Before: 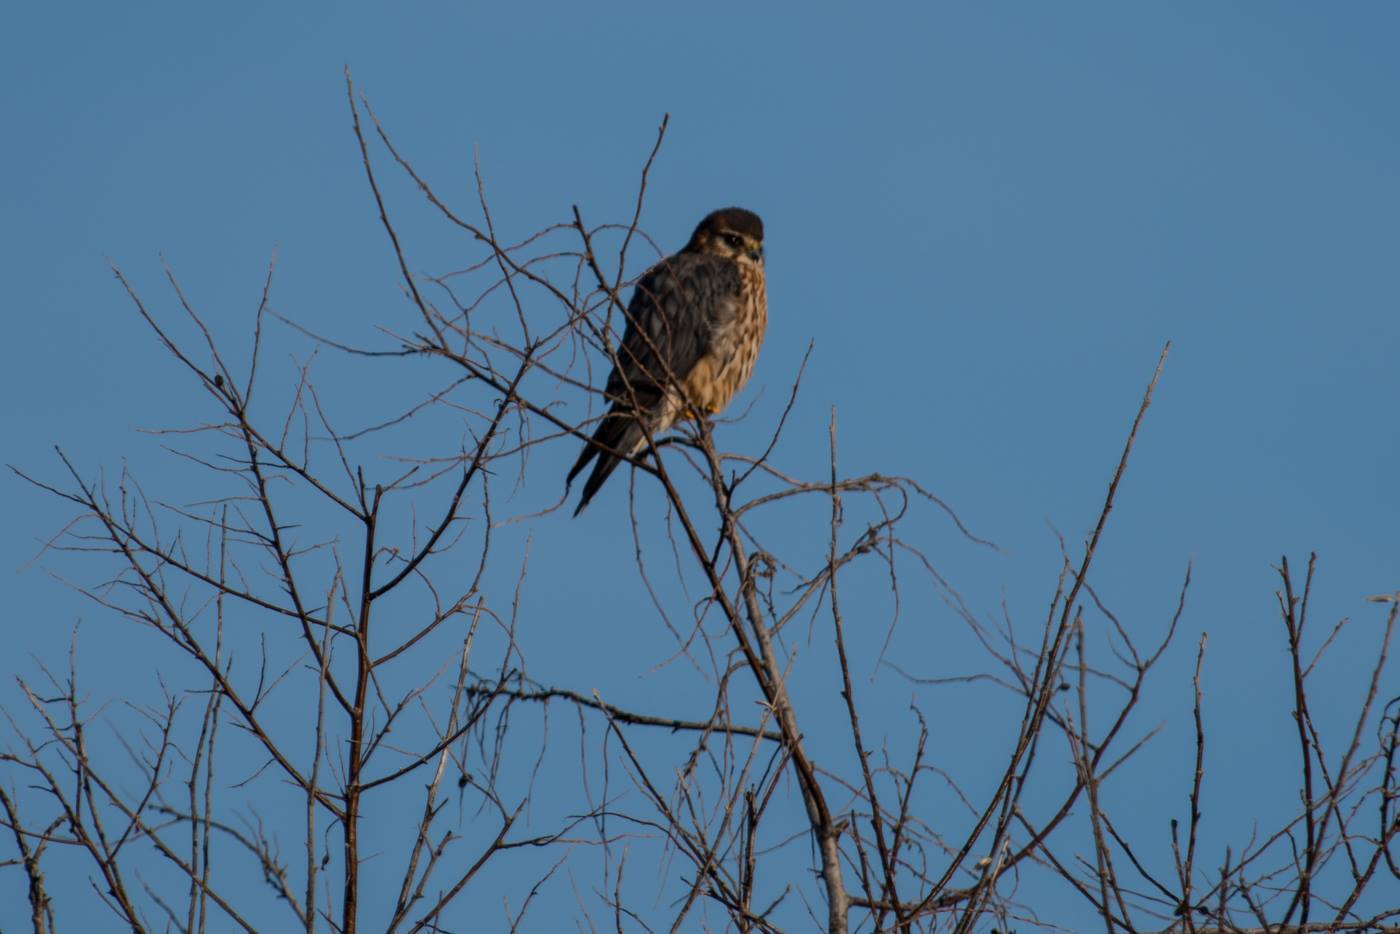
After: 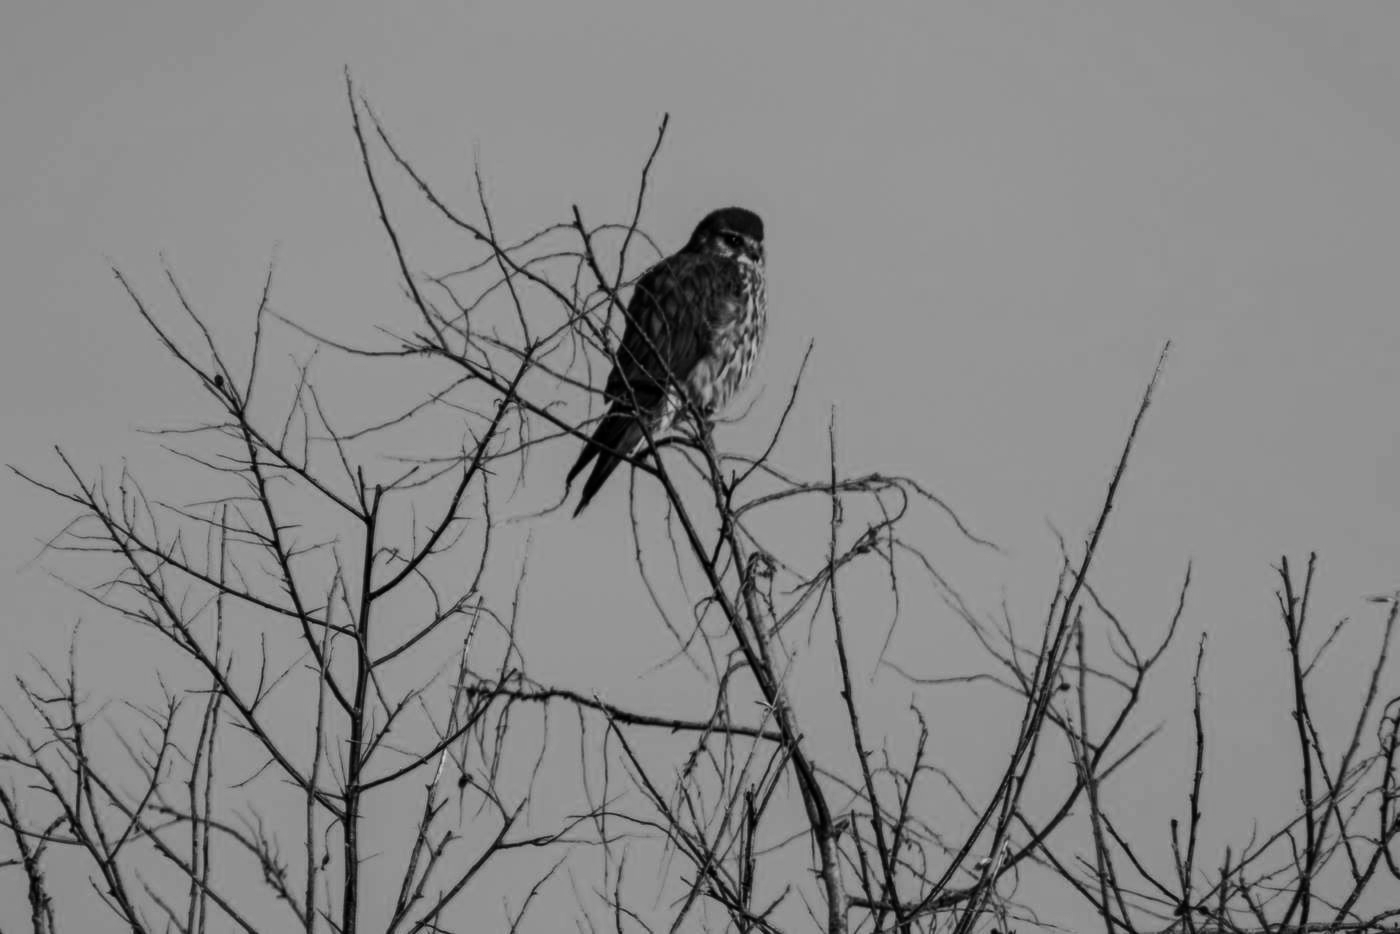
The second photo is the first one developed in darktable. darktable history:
tone equalizer: -8 EV -0.75 EV, -7 EV -0.7 EV, -6 EV -0.6 EV, -5 EV -0.4 EV, -3 EV 0.4 EV, -2 EV 0.6 EV, -1 EV 0.7 EV, +0 EV 0.75 EV, edges refinement/feathering 500, mask exposure compensation -1.57 EV, preserve details no
color calibration: output gray [0.267, 0.423, 0.261, 0], illuminant same as pipeline (D50), adaptation none (bypass)
